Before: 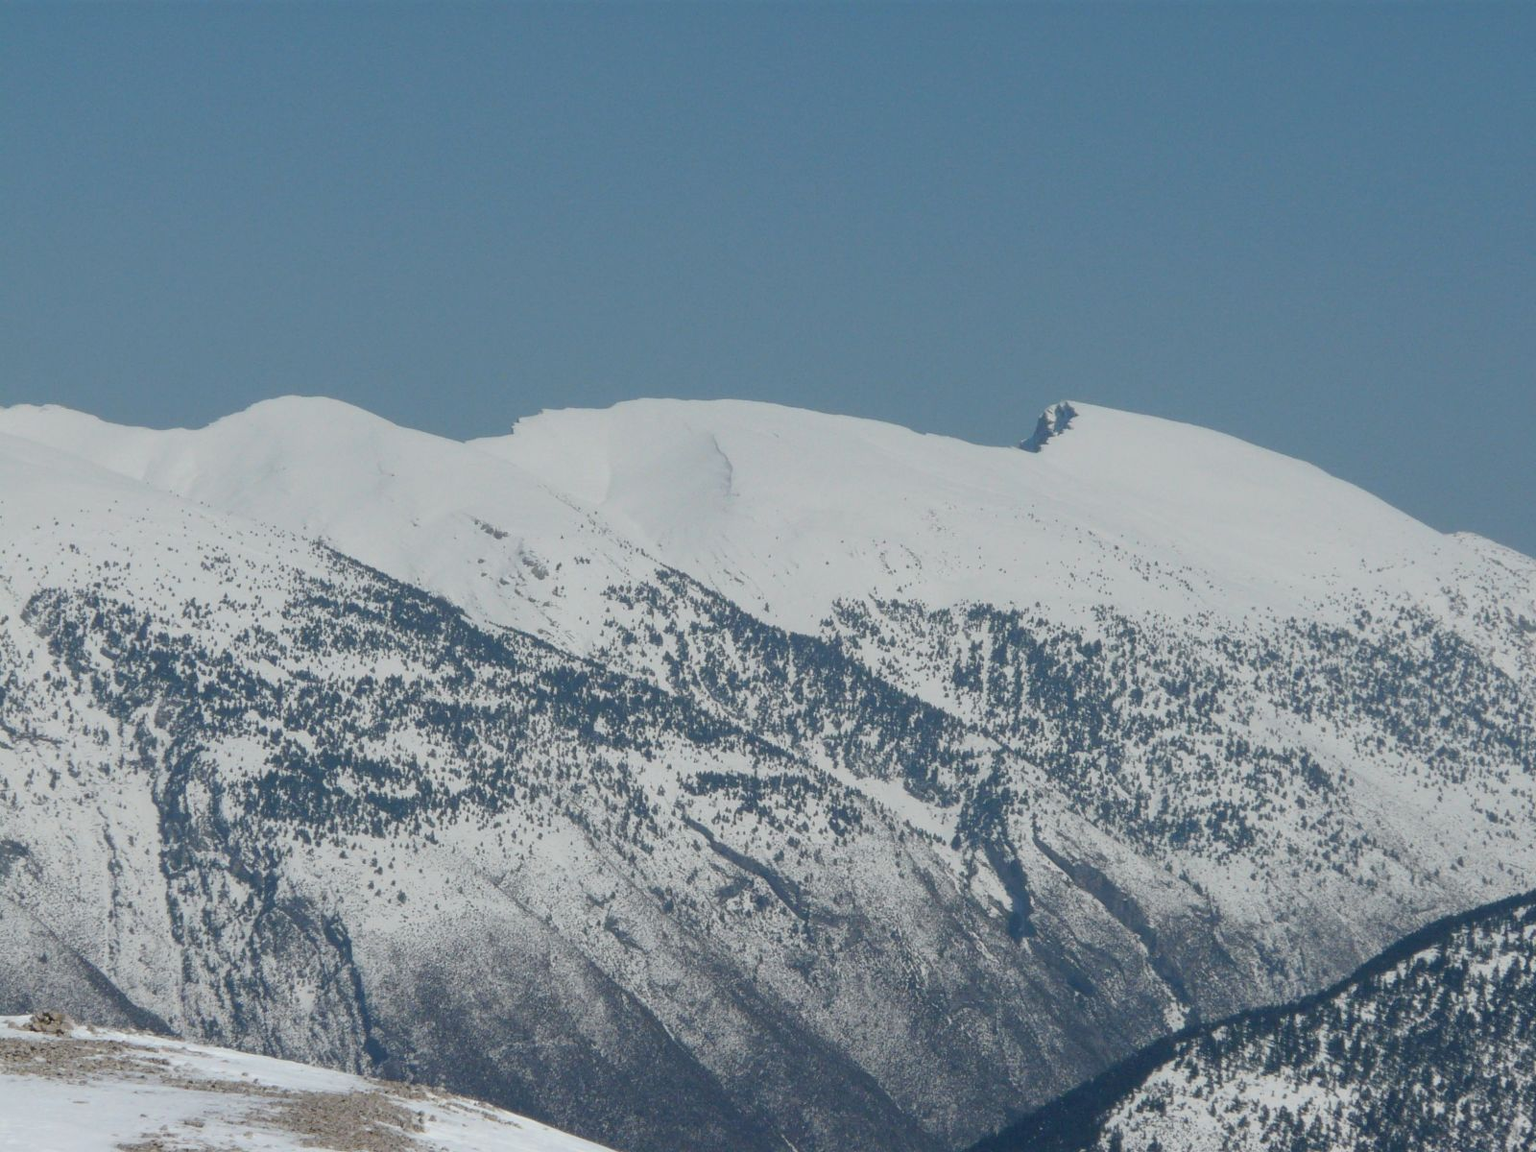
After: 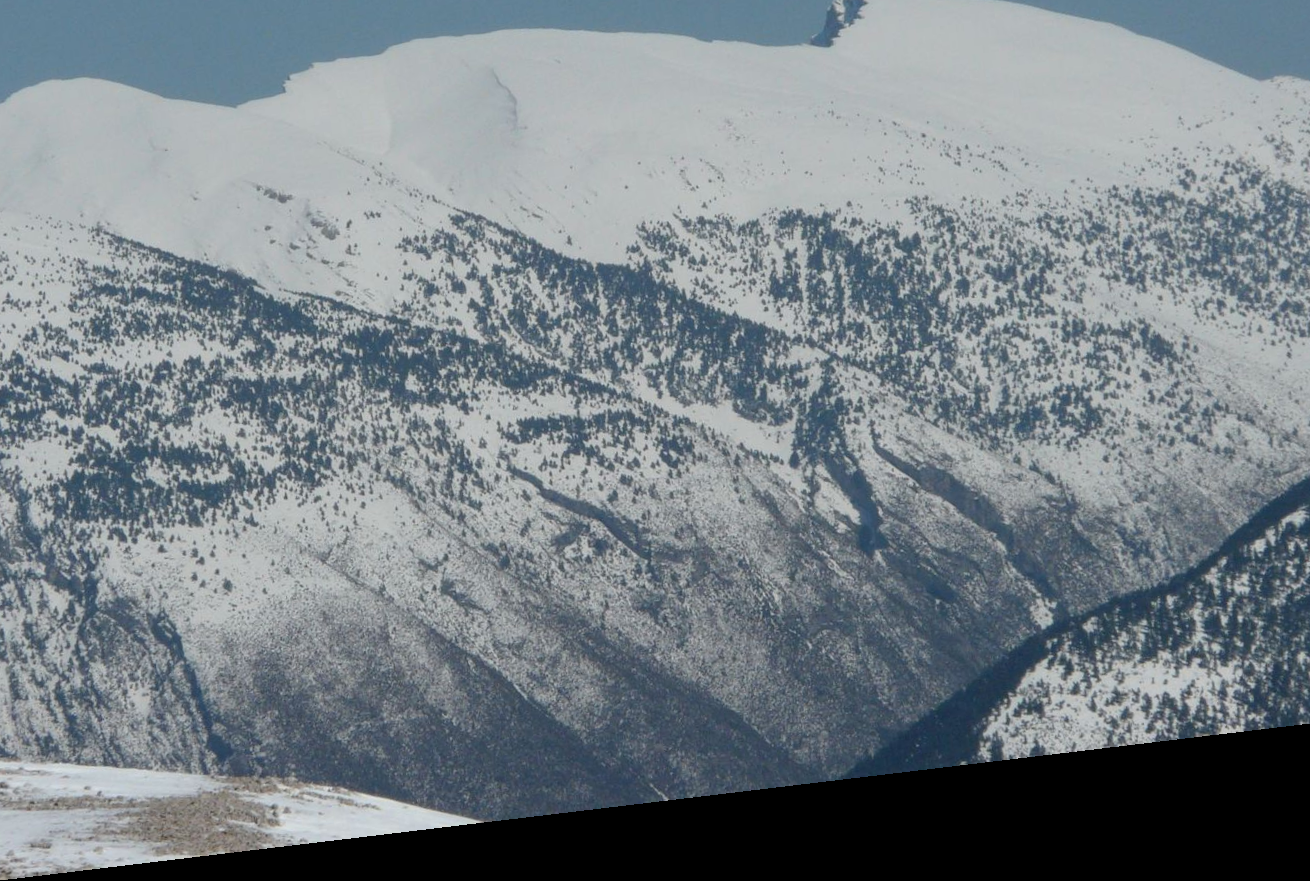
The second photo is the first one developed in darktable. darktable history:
crop and rotate: left 17.299%, top 35.115%, right 7.015%, bottom 1.024%
rotate and perspective: rotation -6.83°, automatic cropping off
